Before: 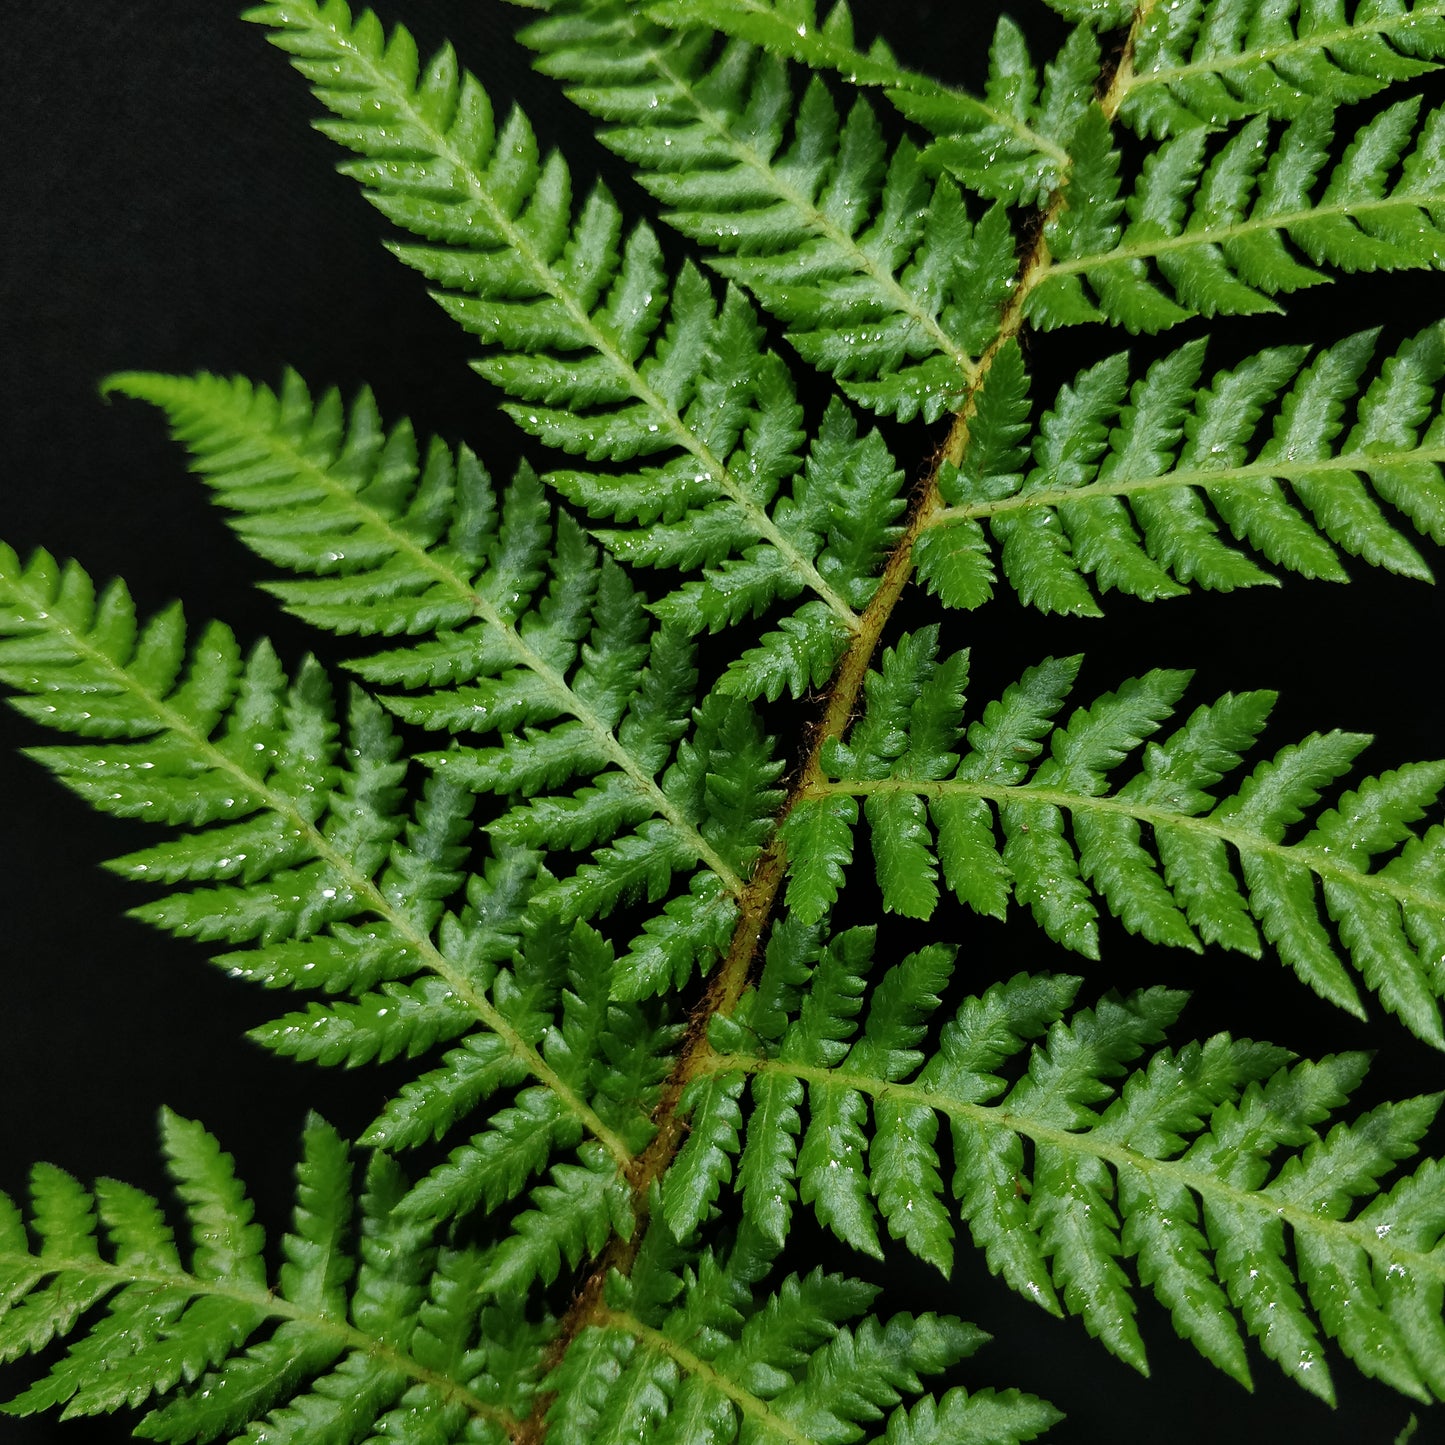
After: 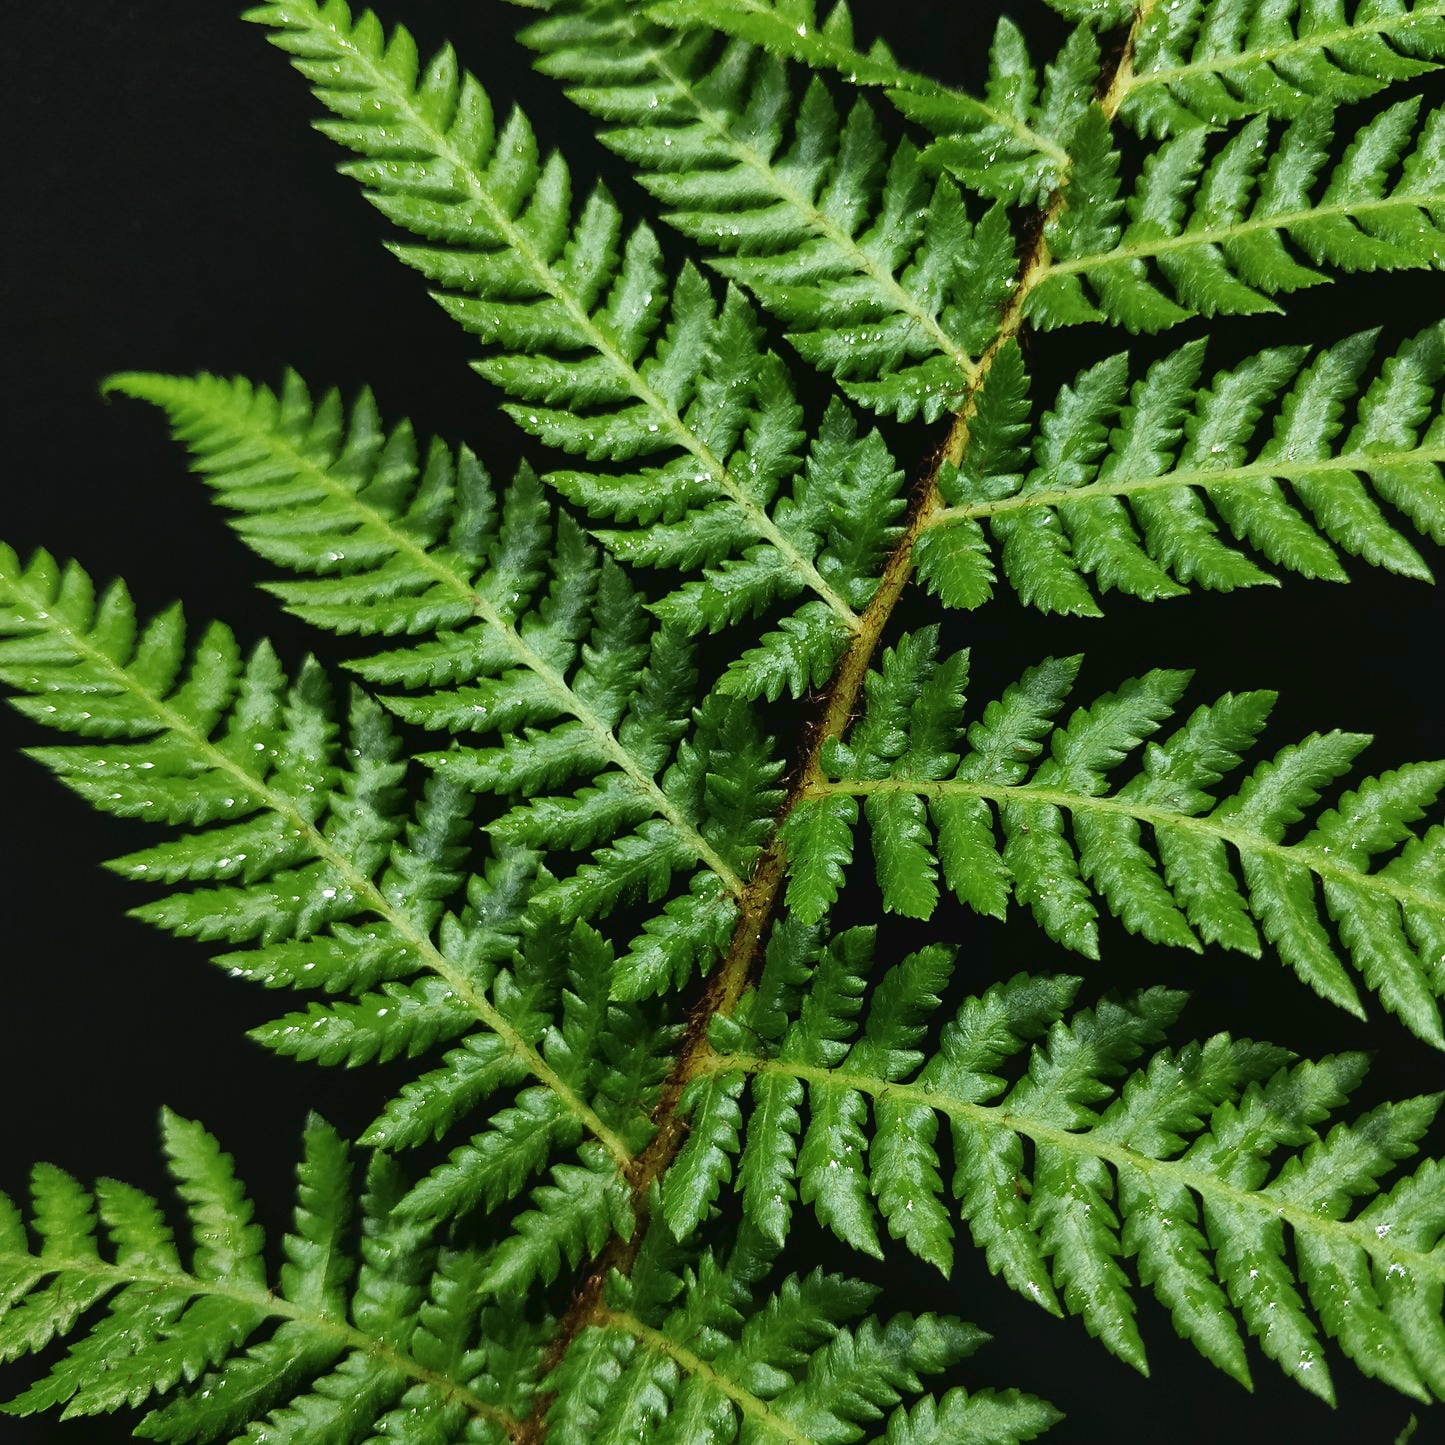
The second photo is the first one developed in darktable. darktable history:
contrast brightness saturation: saturation -0.04
tone curve: curves: ch0 [(0, 0.032) (0.181, 0.156) (0.751, 0.829) (1, 1)], color space Lab, linked channels, preserve colors none
